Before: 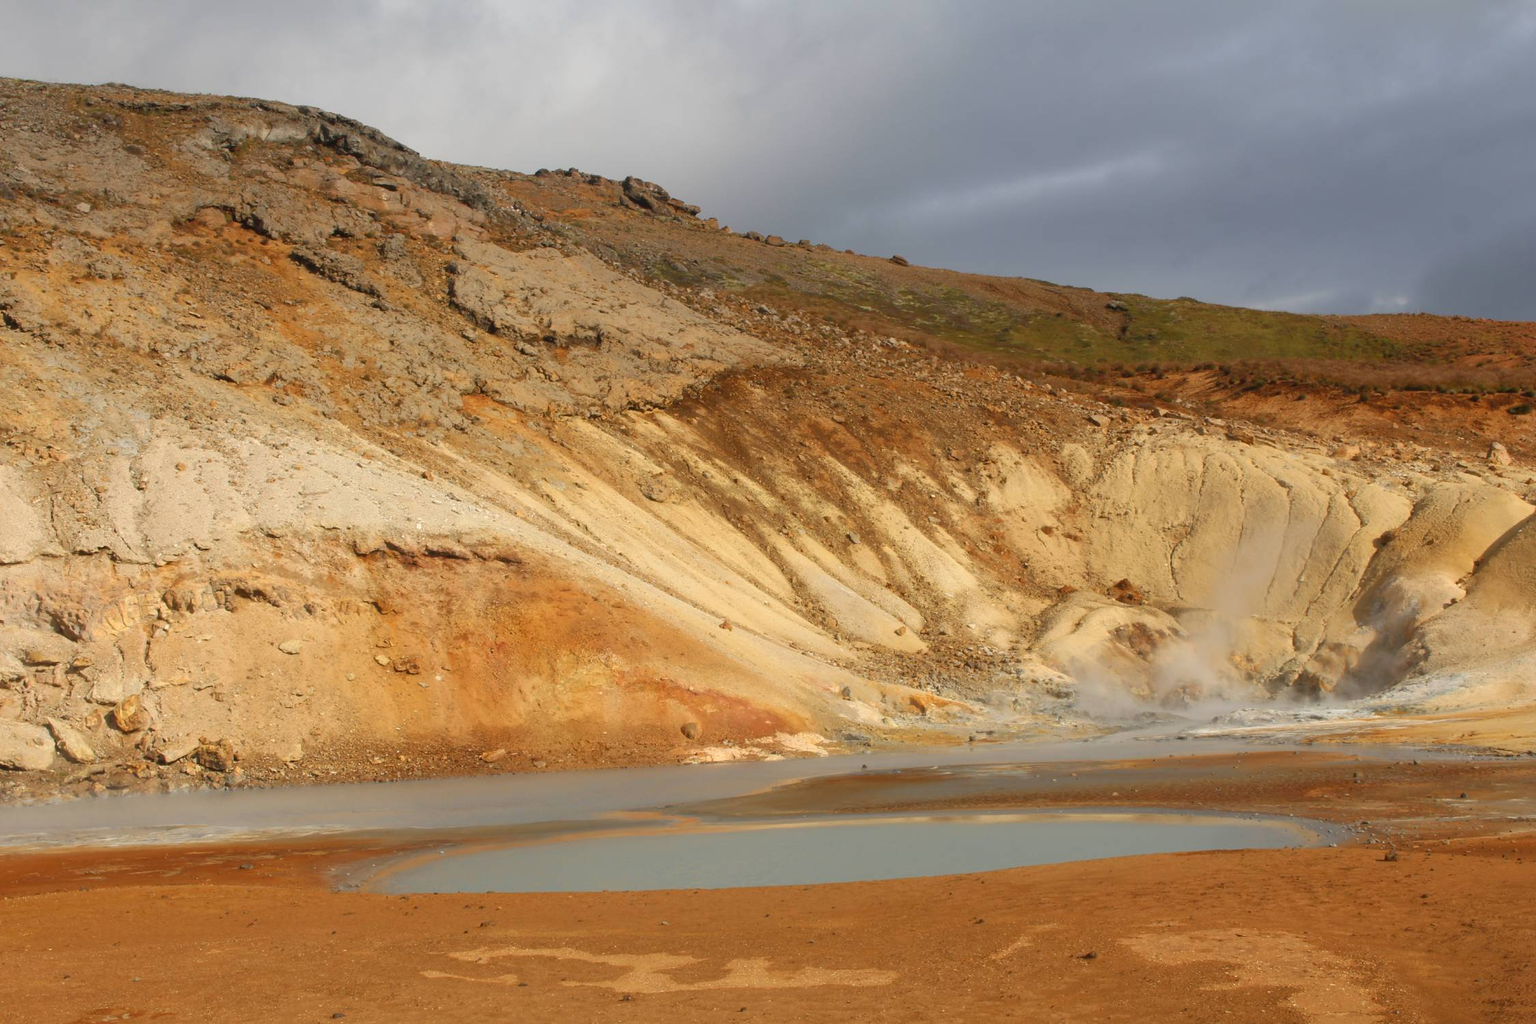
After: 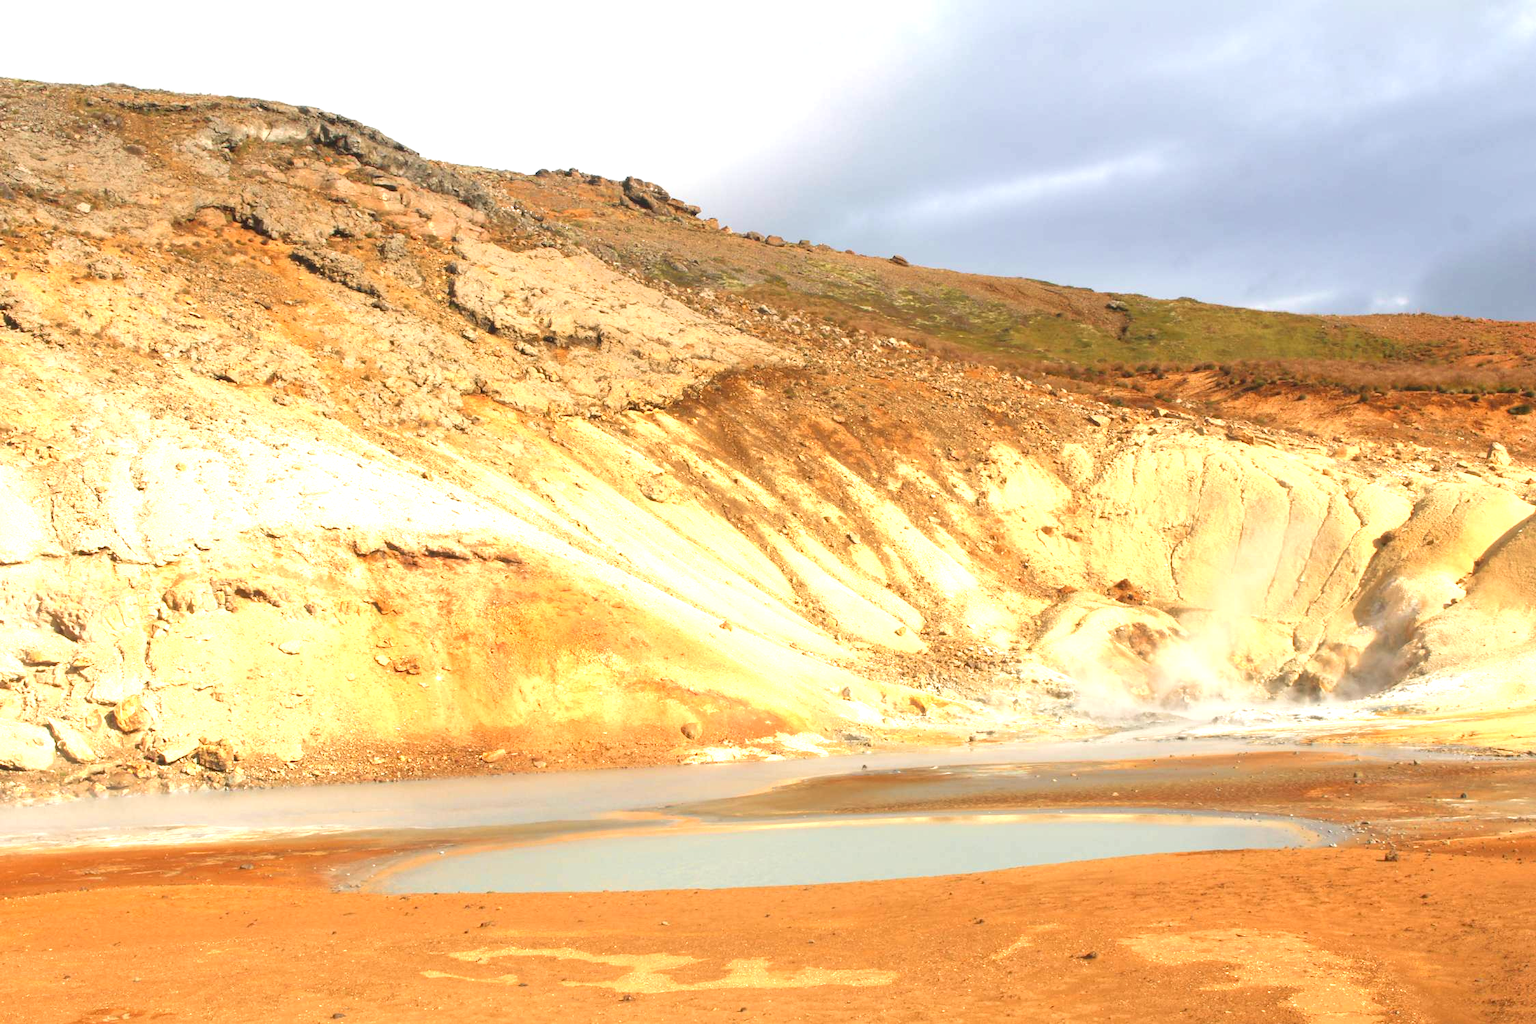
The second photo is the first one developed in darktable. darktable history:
exposure: black level correction 0, exposure 1.388 EV, compensate exposure bias true, compensate highlight preservation false
velvia: strength 15%
